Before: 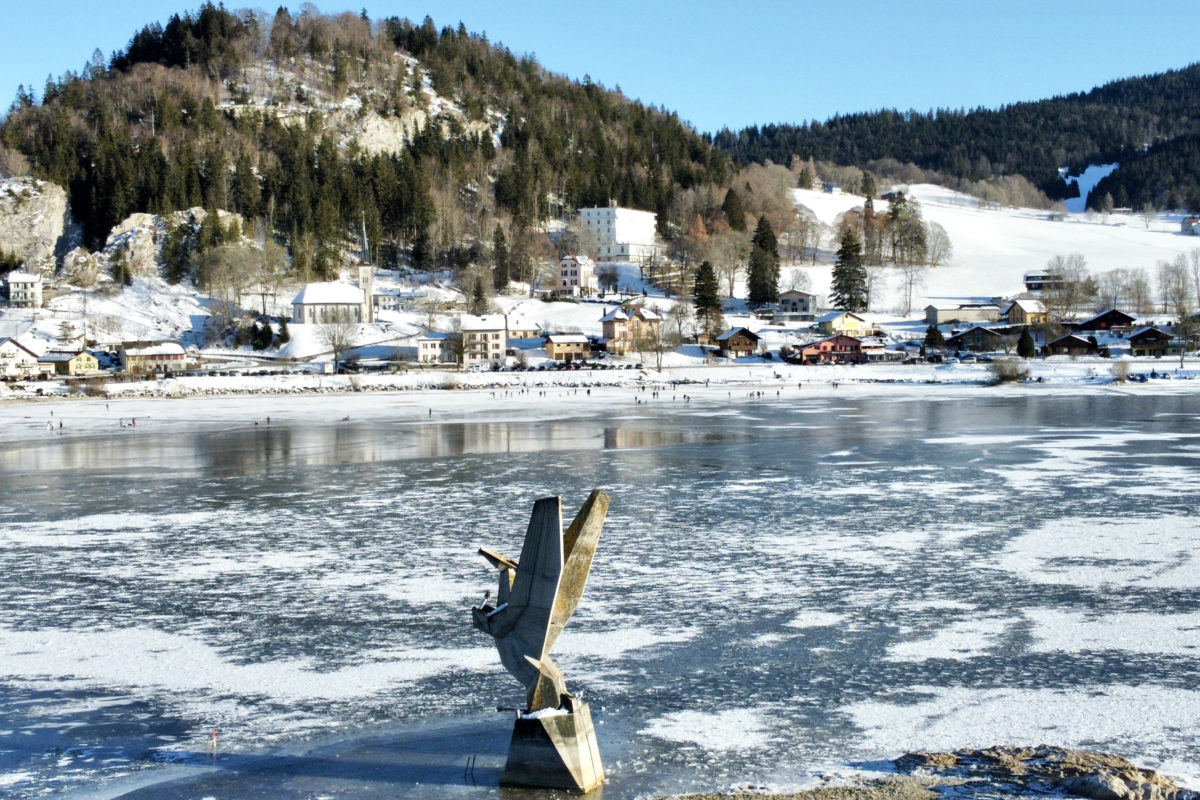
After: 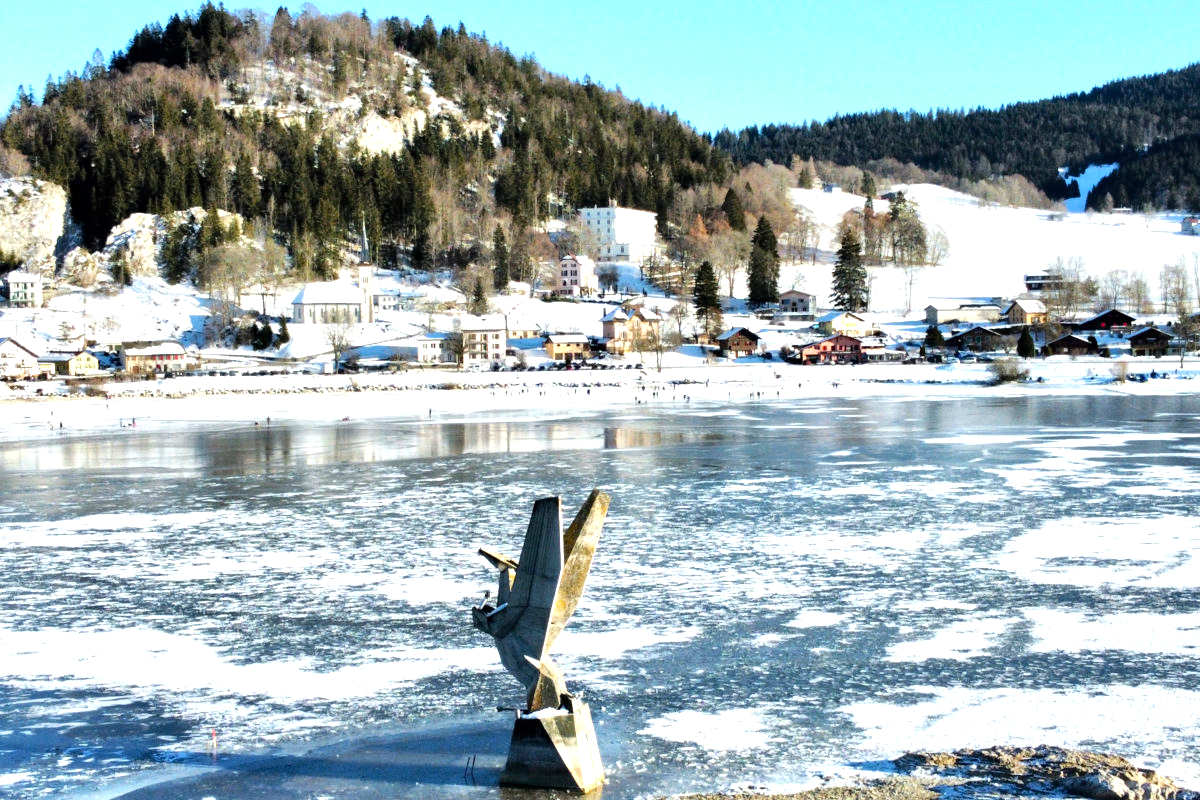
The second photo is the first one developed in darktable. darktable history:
tone equalizer: -8 EV -0.759 EV, -7 EV -0.739 EV, -6 EV -0.628 EV, -5 EV -0.364 EV, -3 EV 0.381 EV, -2 EV 0.6 EV, -1 EV 0.684 EV, +0 EV 0.723 EV
